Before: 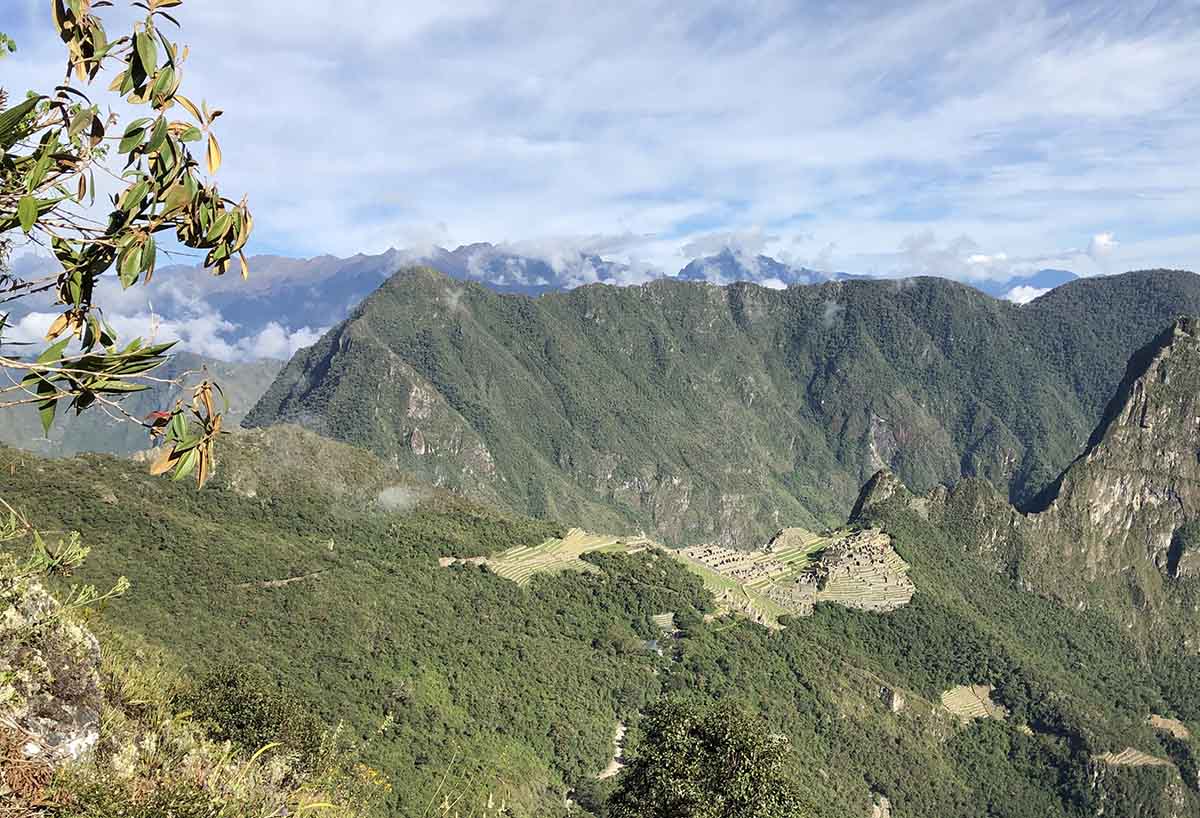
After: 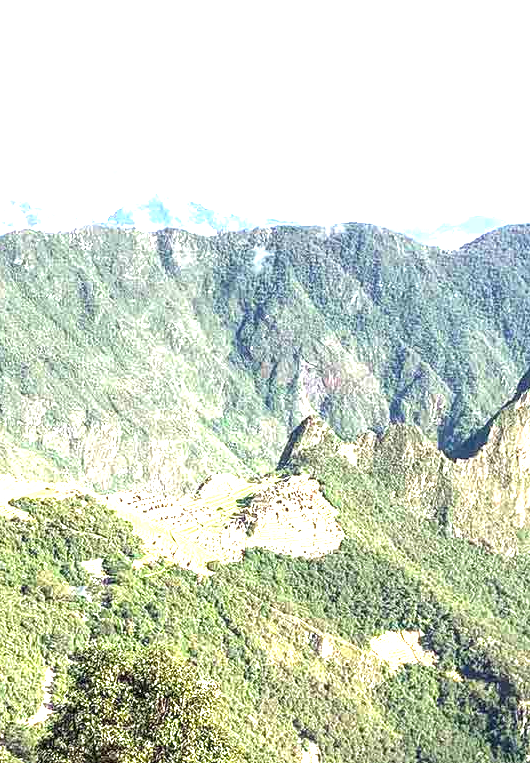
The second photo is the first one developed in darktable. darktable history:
local contrast: detail 130%
crop: left 47.628%, top 6.643%, right 7.874%
exposure: black level correction 0, exposure 1.9 EV, compensate highlight preservation false
